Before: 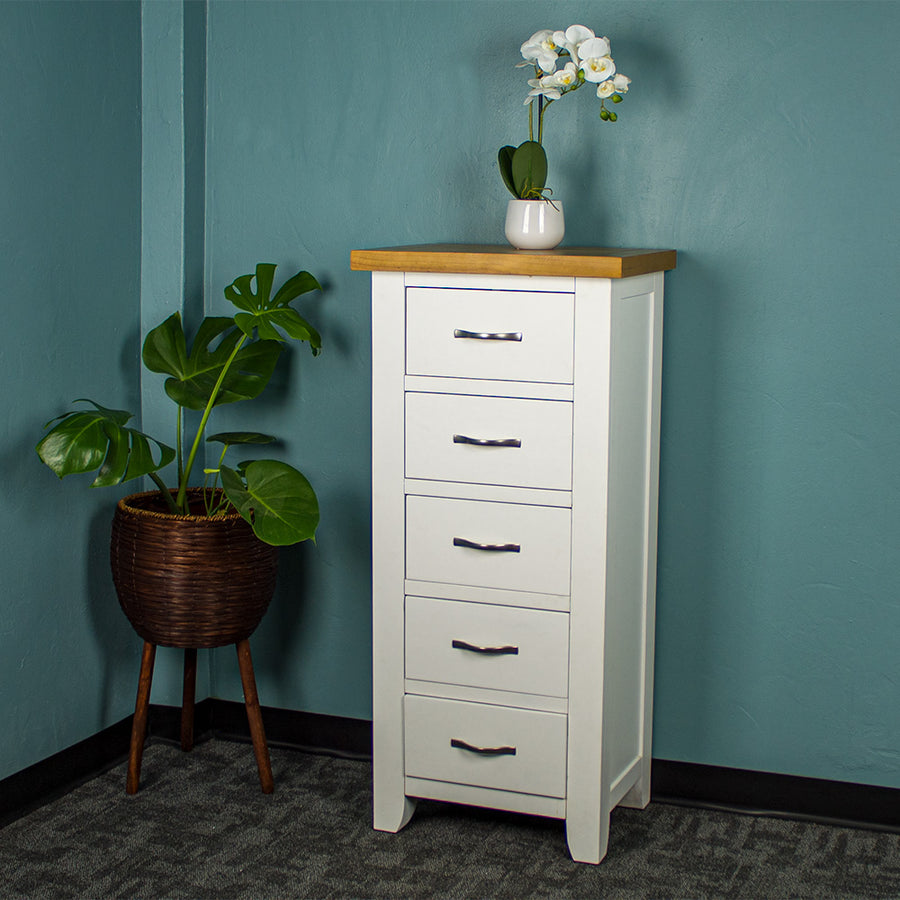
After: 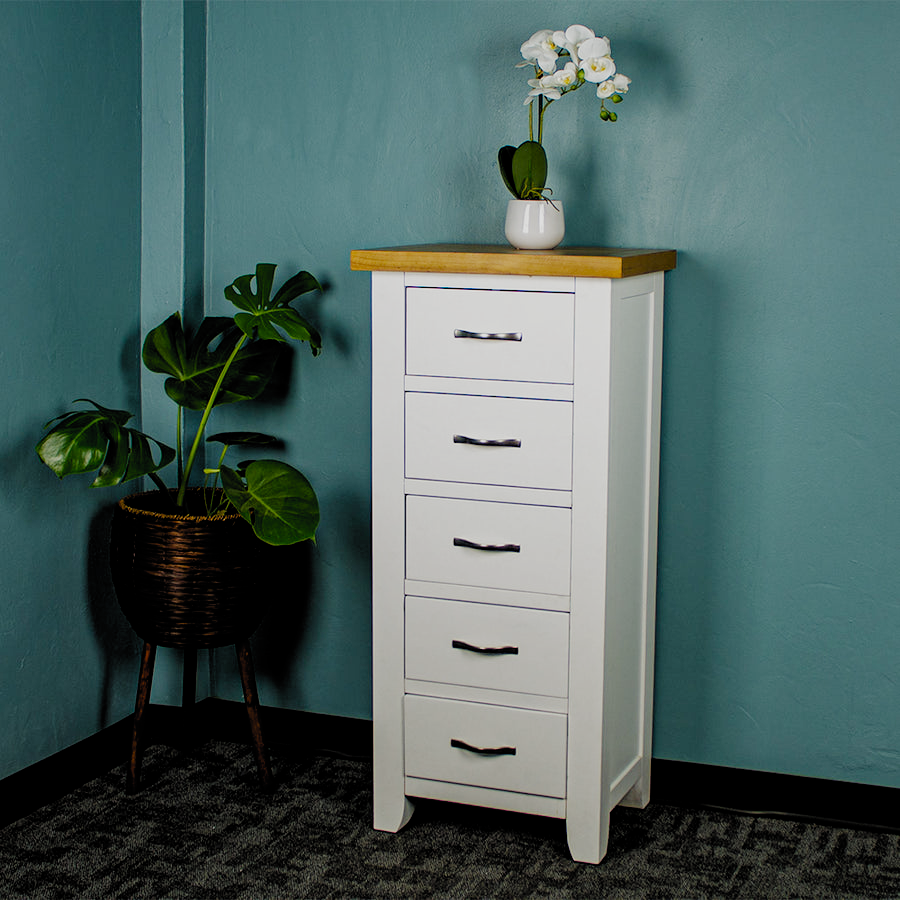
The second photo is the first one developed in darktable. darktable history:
filmic rgb: black relative exposure -3.92 EV, white relative exposure 3.15 EV, hardness 2.87, preserve chrominance no, color science v5 (2021), iterations of high-quality reconstruction 0, contrast in shadows safe, contrast in highlights safe
